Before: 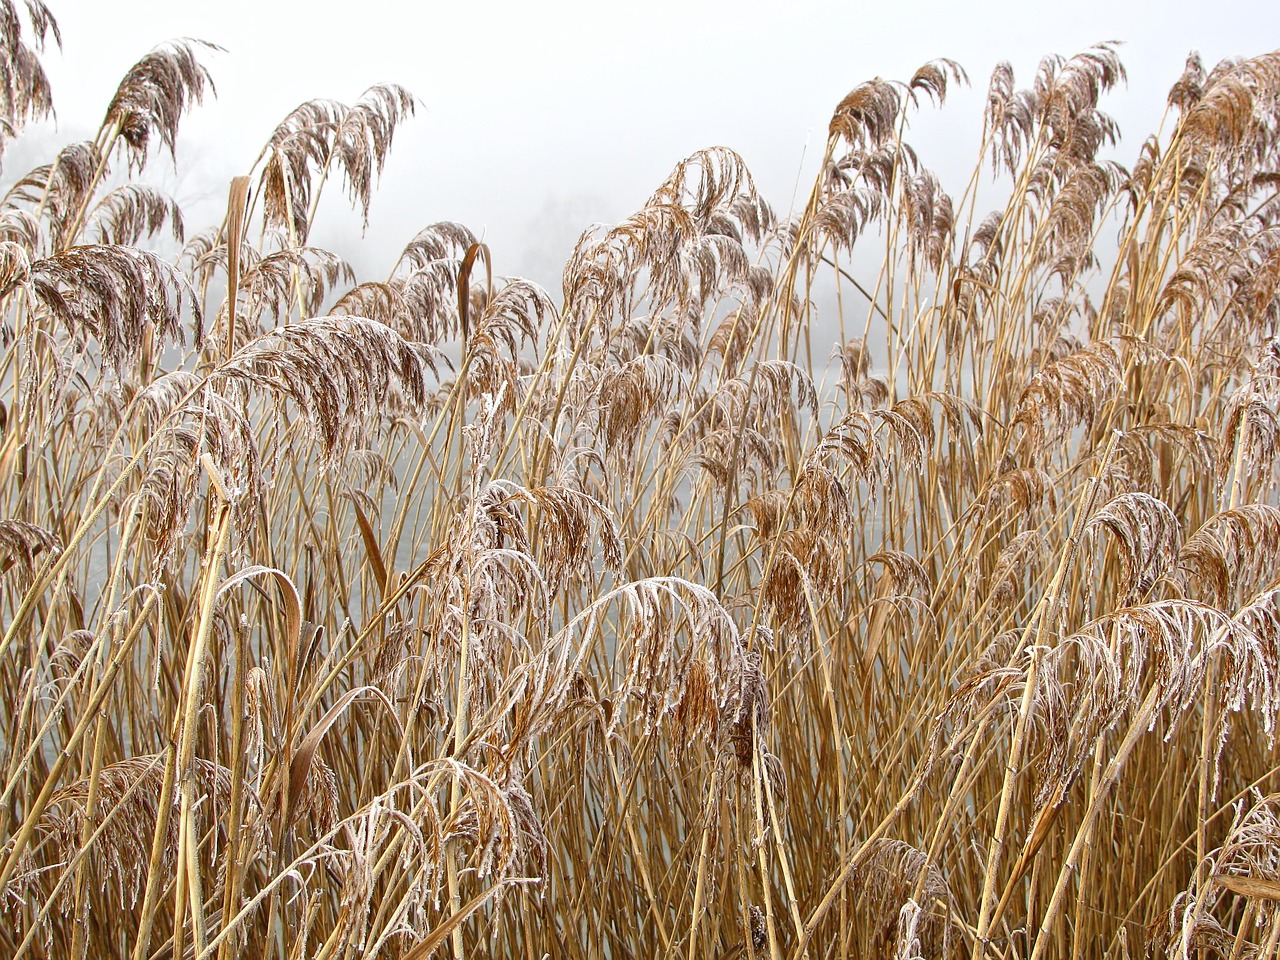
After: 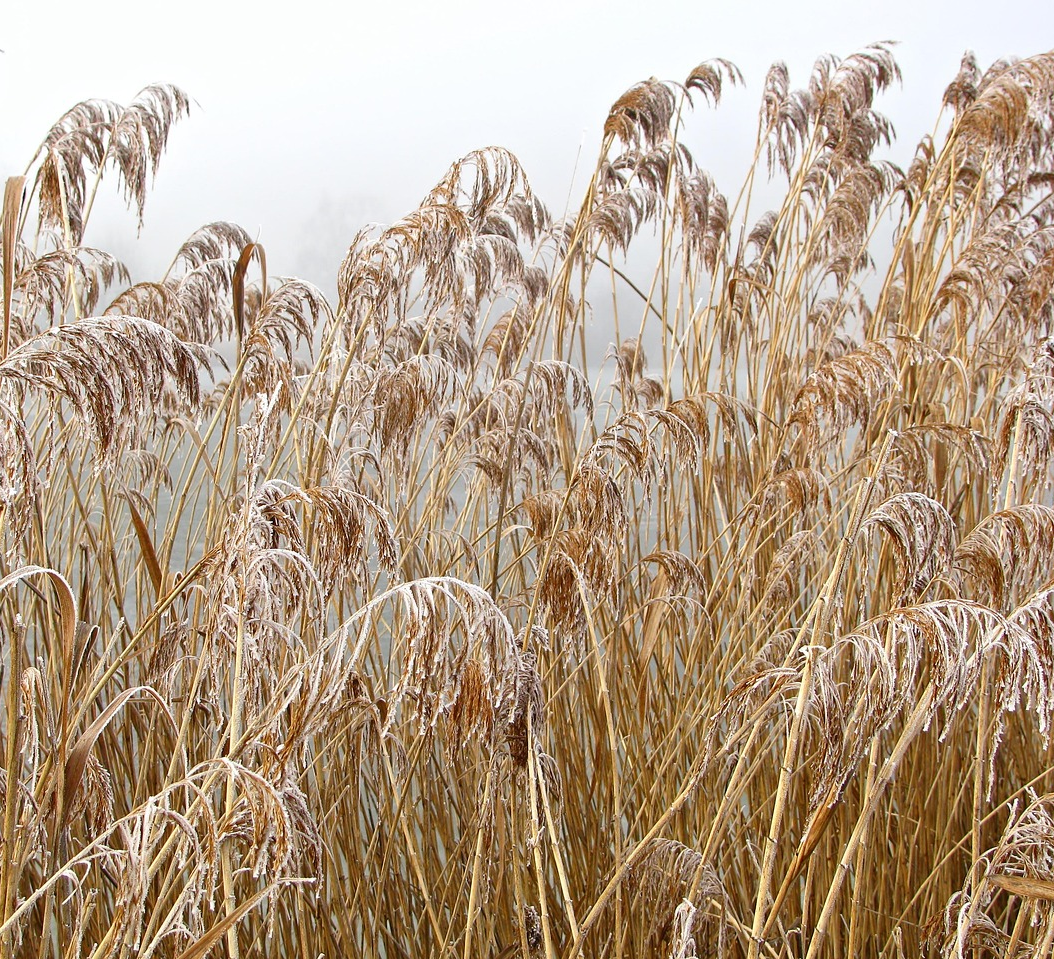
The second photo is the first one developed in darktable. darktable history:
crop: left 17.582%, bottom 0.031%
tone curve: curves: ch0 [(0, 0) (0.584, 0.595) (1, 1)], preserve colors none
